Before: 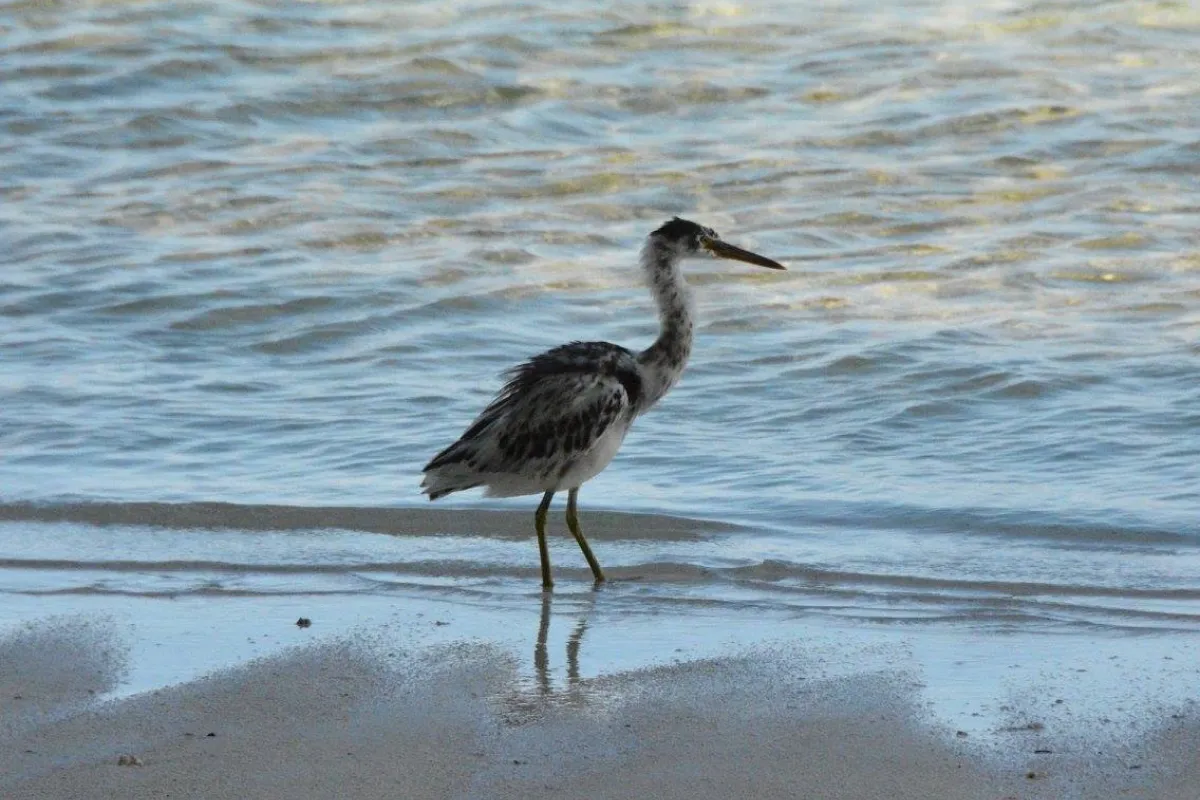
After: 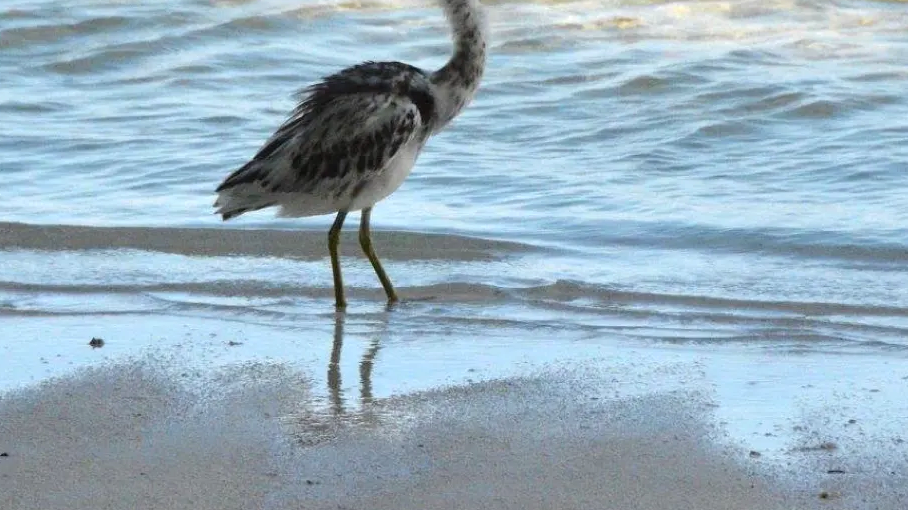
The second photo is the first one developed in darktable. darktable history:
crop and rotate: left 17.299%, top 35.115%, right 7.015%, bottom 1.024%
exposure: black level correction 0, exposure 0.5 EV, compensate highlight preservation false
